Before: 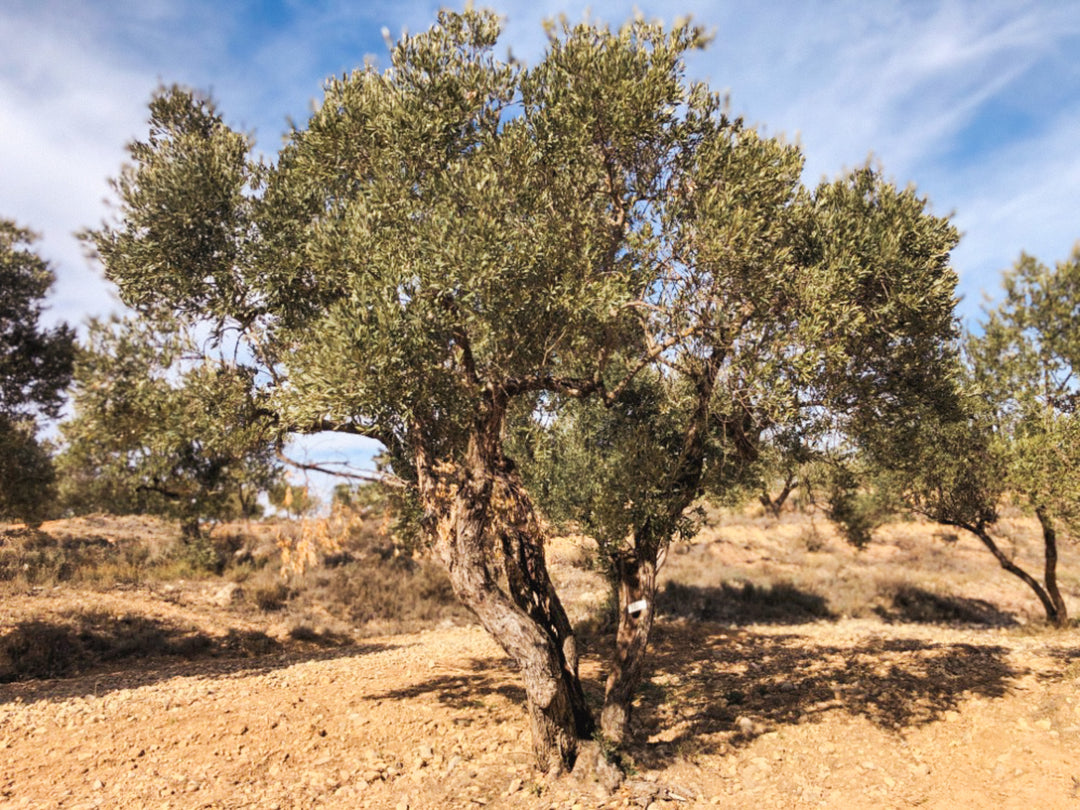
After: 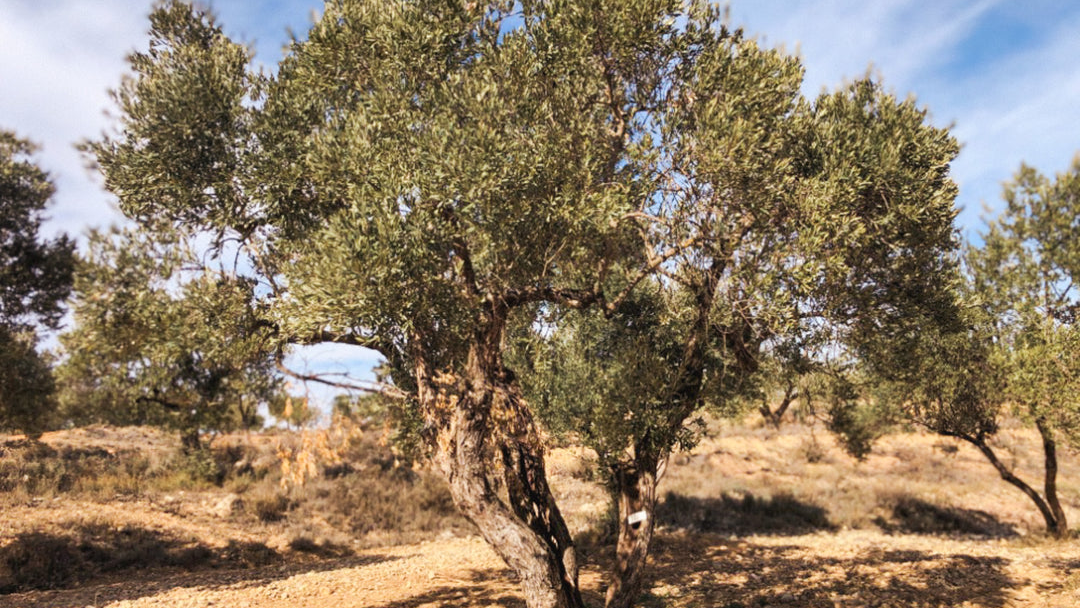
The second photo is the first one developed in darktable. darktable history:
crop: top 11.034%, bottom 13.889%
